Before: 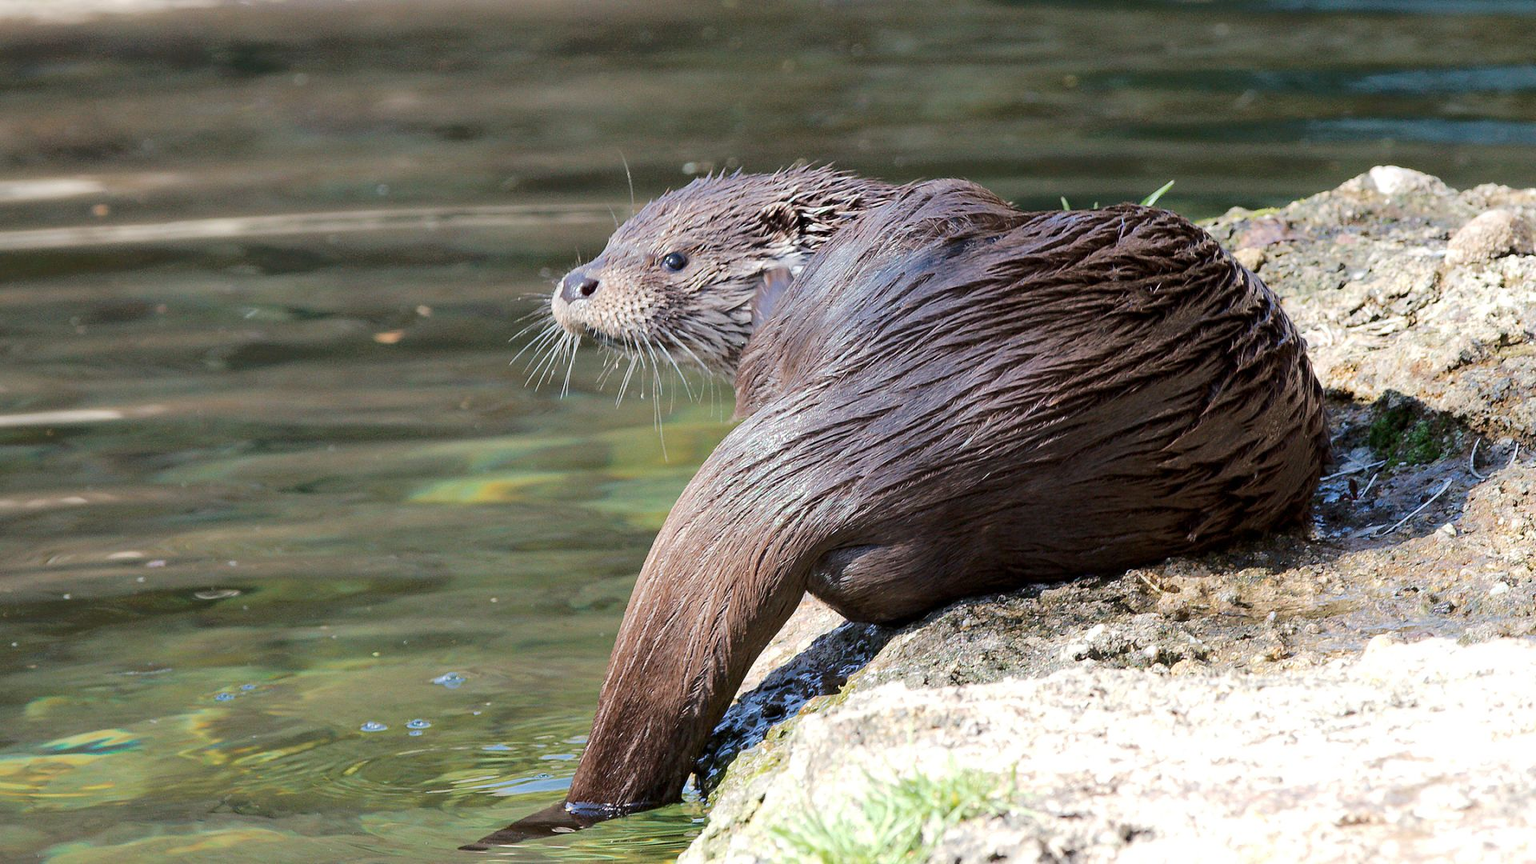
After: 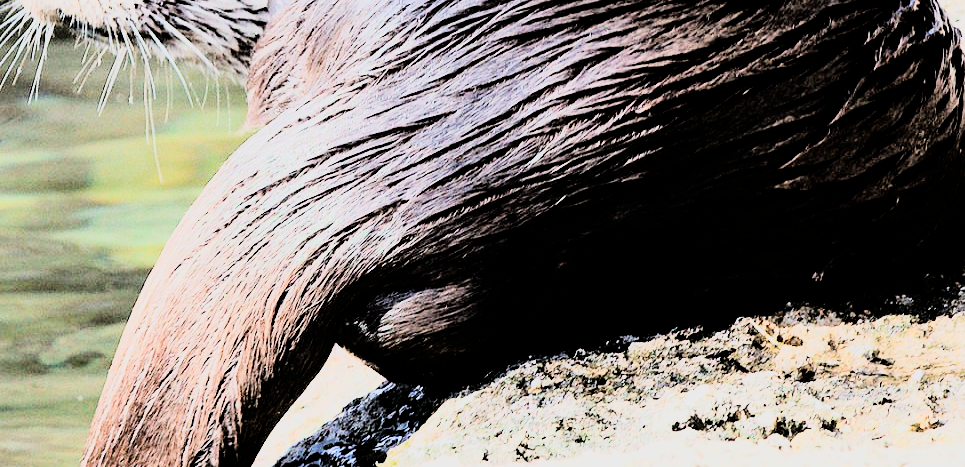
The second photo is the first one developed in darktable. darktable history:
rgb curve: curves: ch0 [(0, 0) (0.21, 0.15) (0.24, 0.21) (0.5, 0.75) (0.75, 0.96) (0.89, 0.99) (1, 1)]; ch1 [(0, 0.02) (0.21, 0.13) (0.25, 0.2) (0.5, 0.67) (0.75, 0.9) (0.89, 0.97) (1, 1)]; ch2 [(0, 0.02) (0.21, 0.13) (0.25, 0.2) (0.5, 0.67) (0.75, 0.9) (0.89, 0.97) (1, 1)], compensate middle gray true
crop: left 35.03%, top 36.625%, right 14.663%, bottom 20.057%
filmic rgb: black relative exposure -5 EV, white relative exposure 3.5 EV, hardness 3.19, contrast 1.3, highlights saturation mix -50%
